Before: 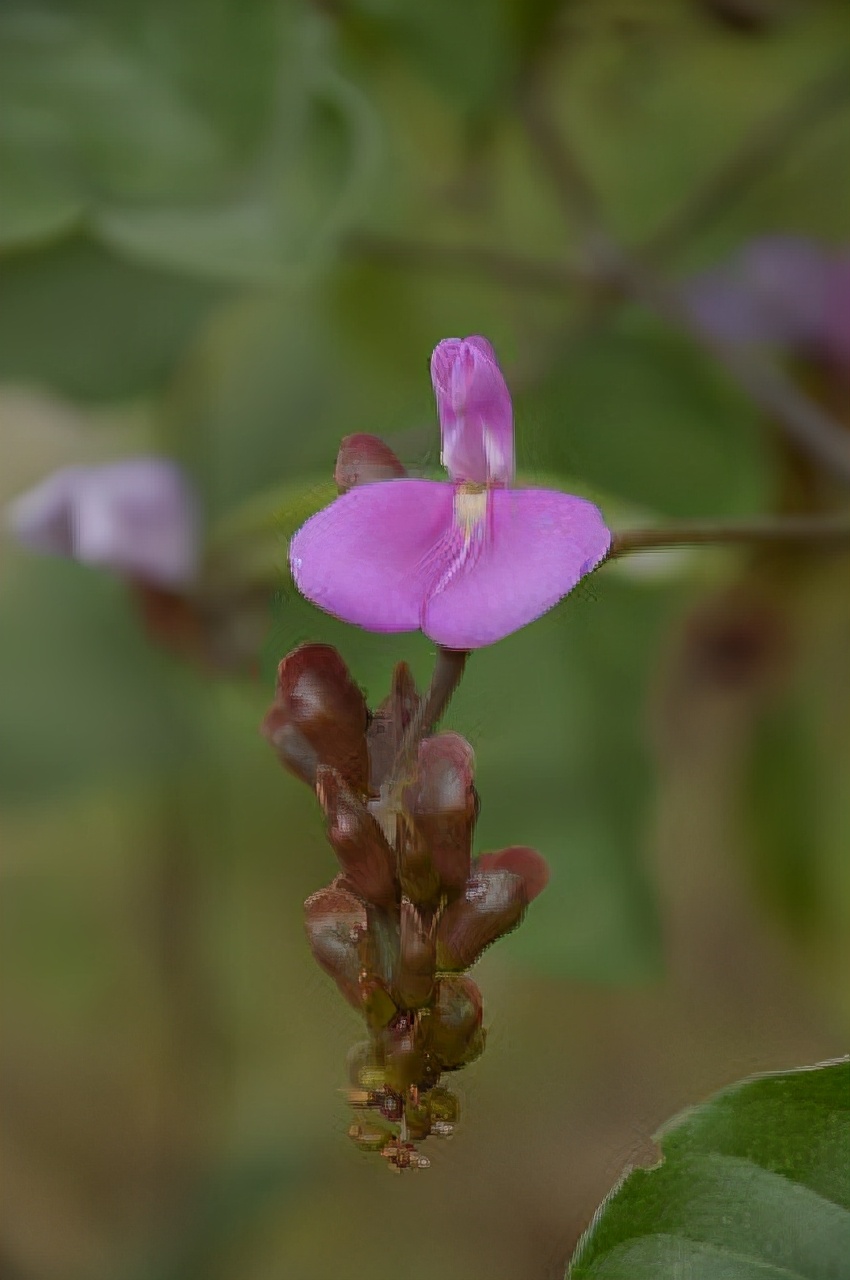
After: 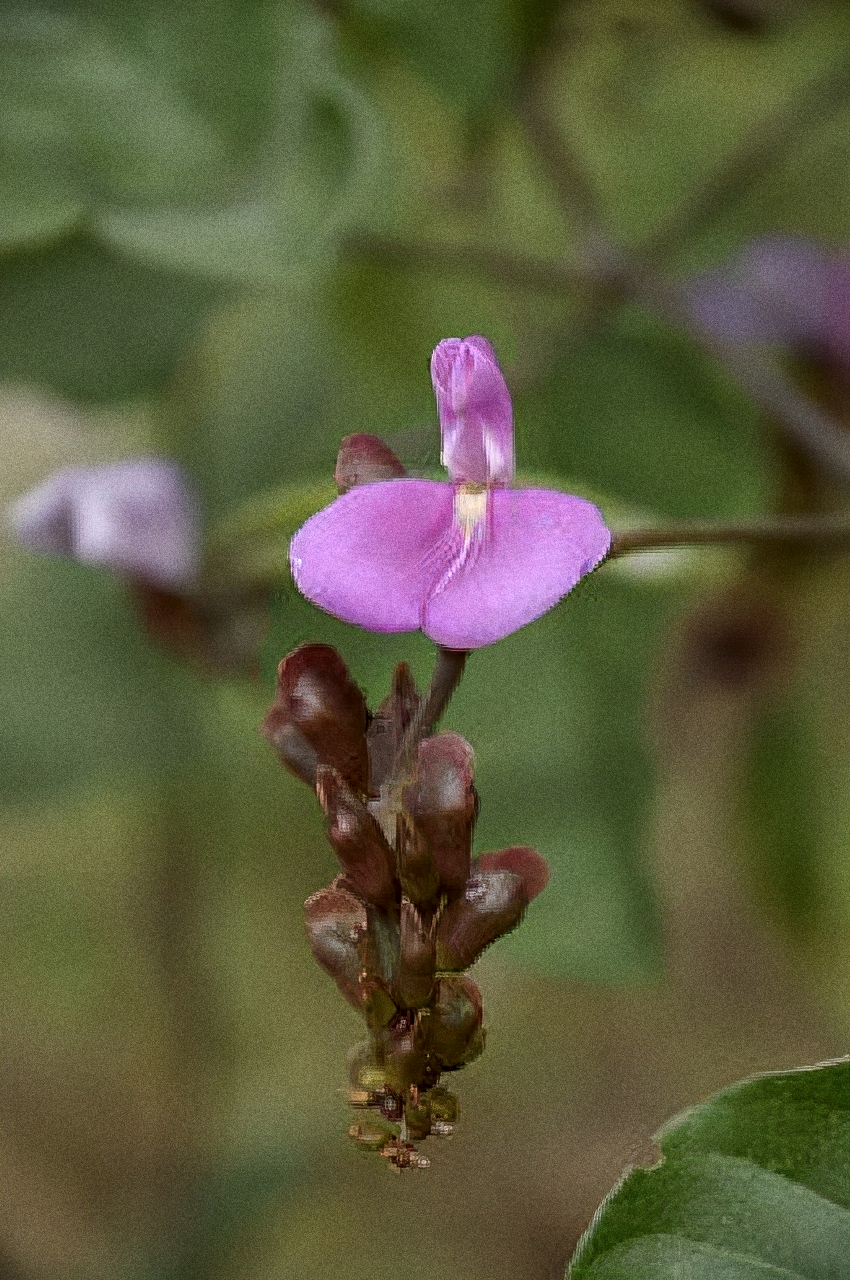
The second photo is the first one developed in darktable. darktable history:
grain: coarseness 0.09 ISO, strength 40%
exposure: black level correction -0.005, exposure 0.054 EV, compensate highlight preservation false
local contrast: highlights 60%, shadows 60%, detail 160%
